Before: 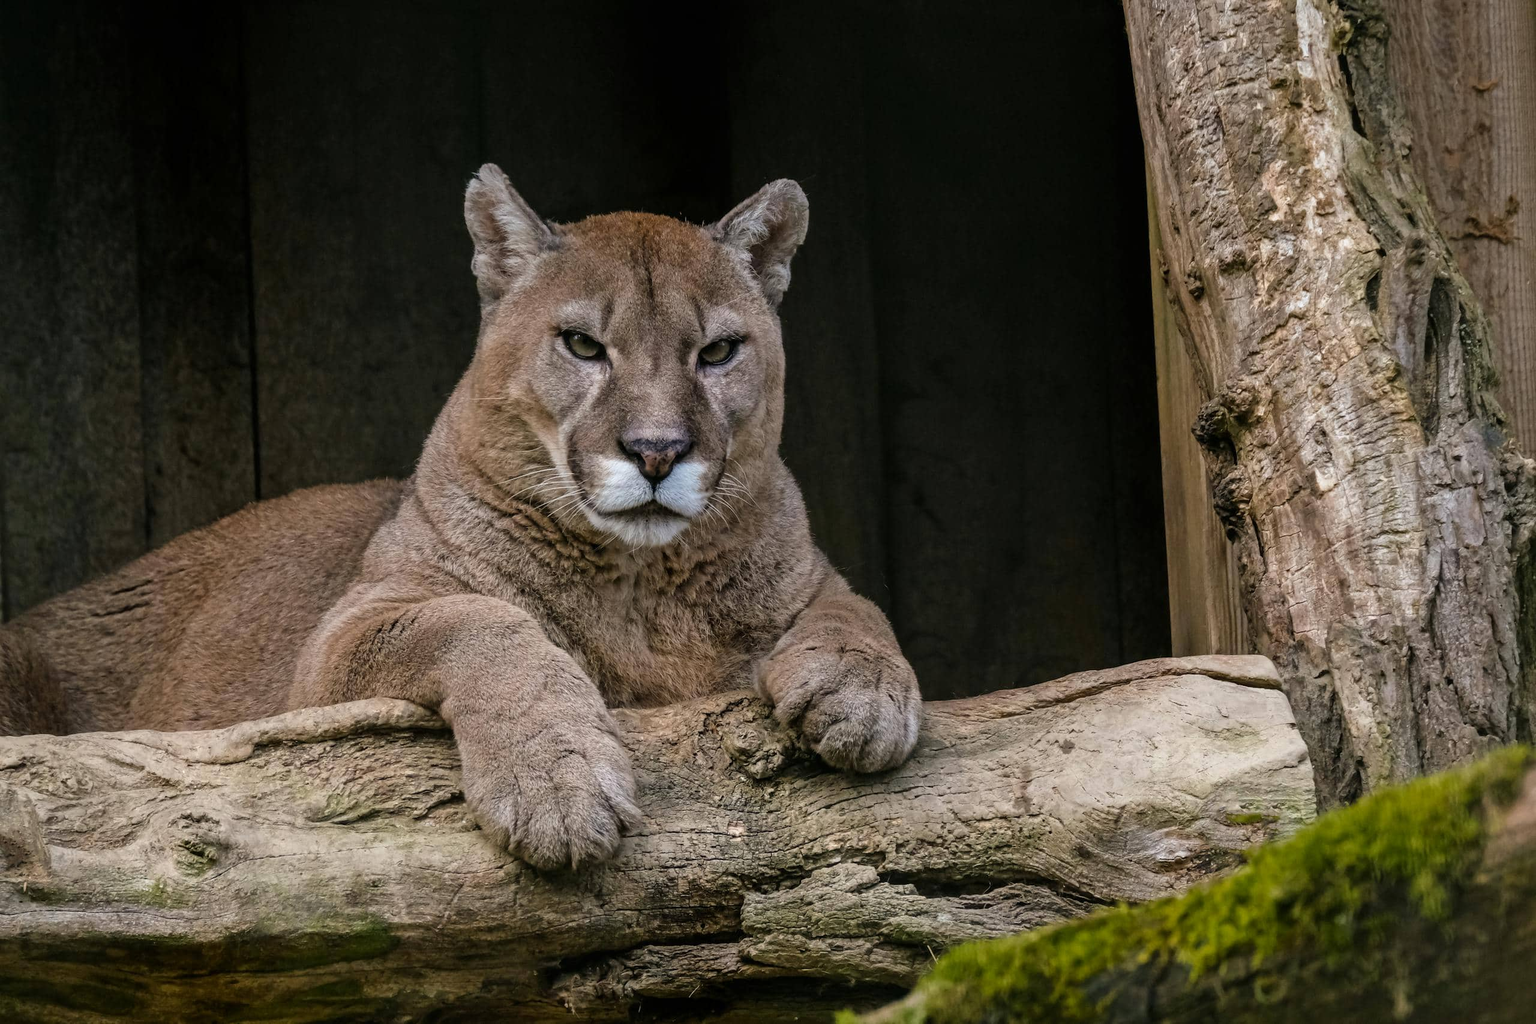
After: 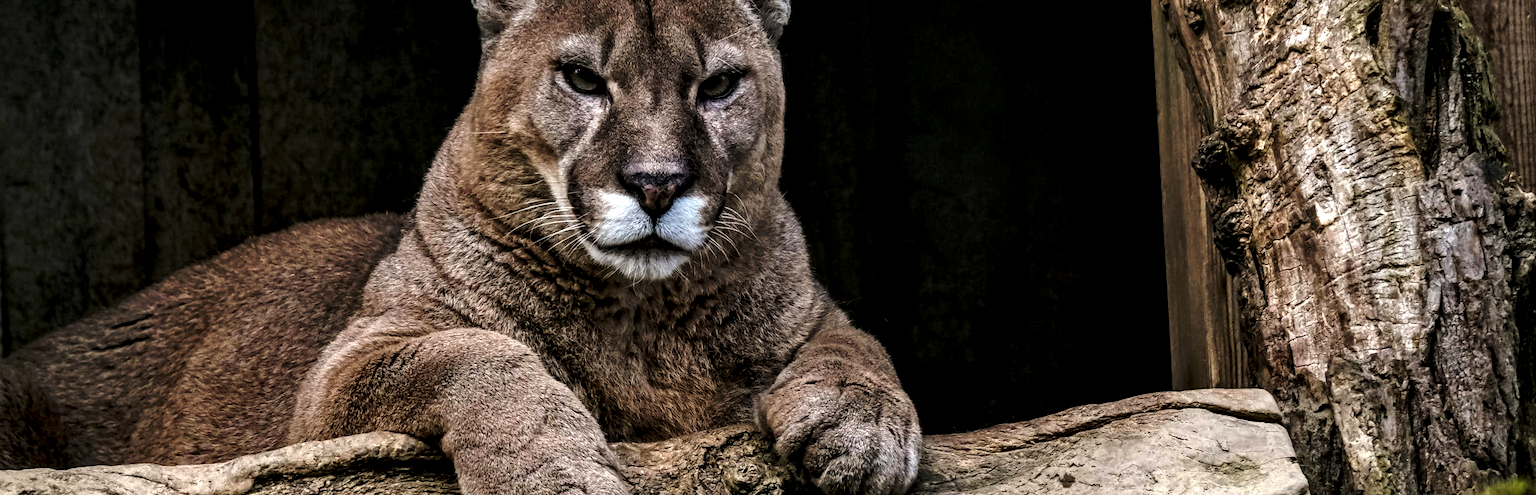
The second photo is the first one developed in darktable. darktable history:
crop and rotate: top 26.056%, bottom 25.543%
tone curve: curves: ch0 [(0, 0) (0.003, 0.002) (0.011, 0.007) (0.025, 0.015) (0.044, 0.026) (0.069, 0.041) (0.1, 0.059) (0.136, 0.08) (0.177, 0.105) (0.224, 0.132) (0.277, 0.163) (0.335, 0.198) (0.399, 0.253) (0.468, 0.341) (0.543, 0.435) (0.623, 0.532) (0.709, 0.635) (0.801, 0.745) (0.898, 0.873) (1, 1)], preserve colors none
local contrast: highlights 80%, shadows 57%, detail 175%, midtone range 0.602
